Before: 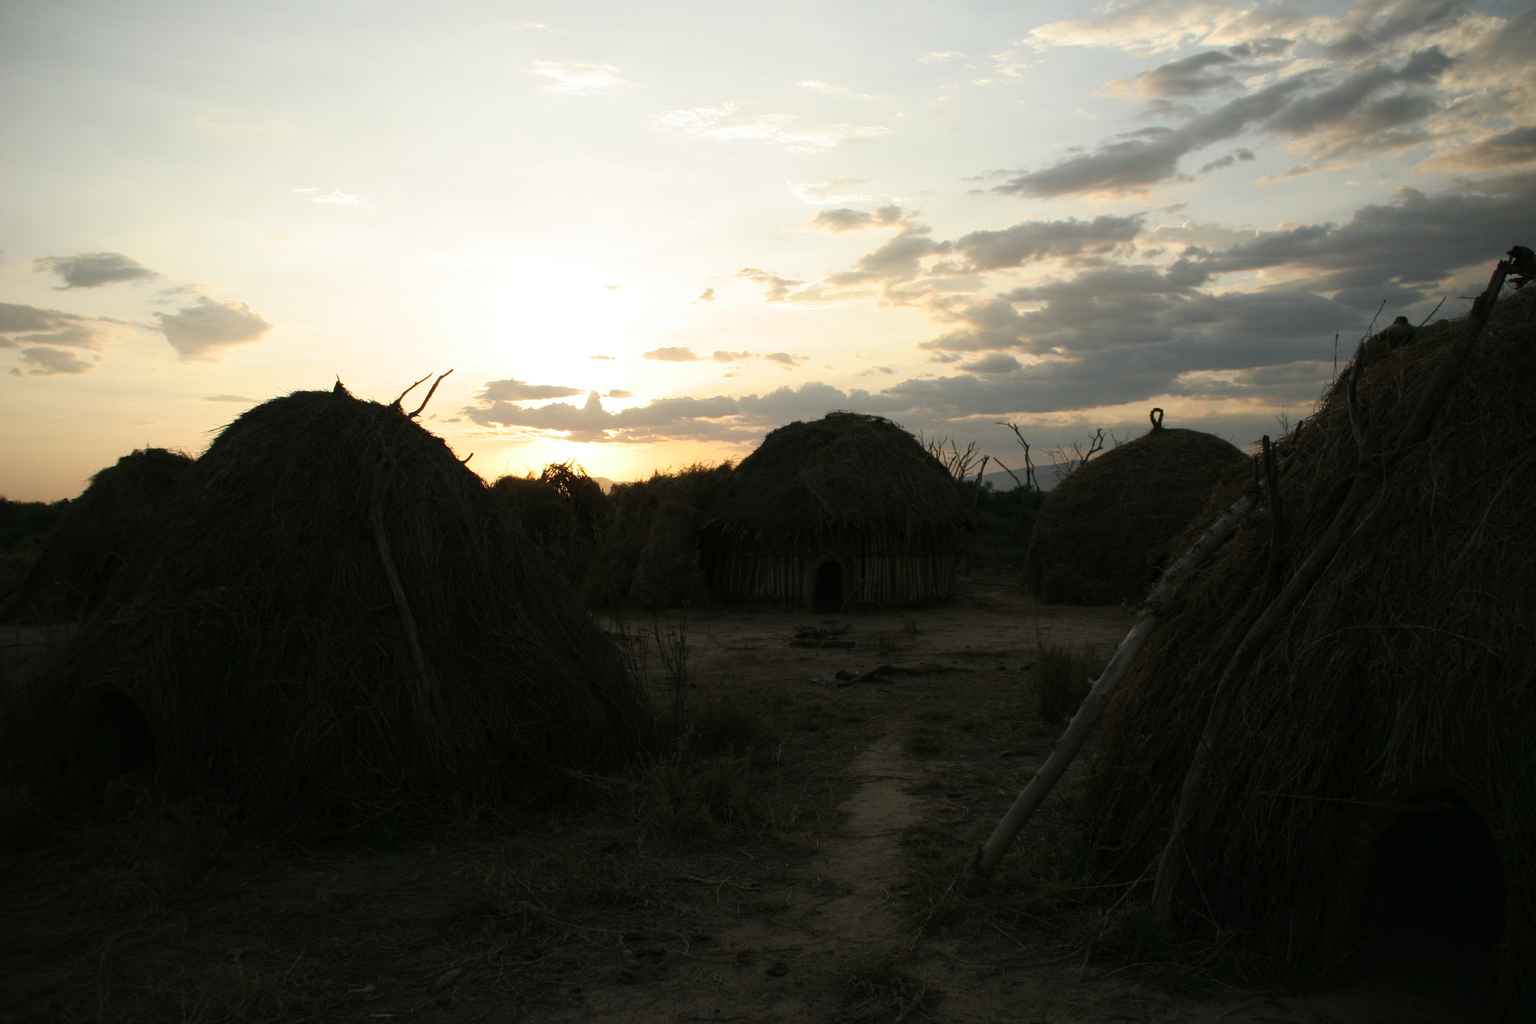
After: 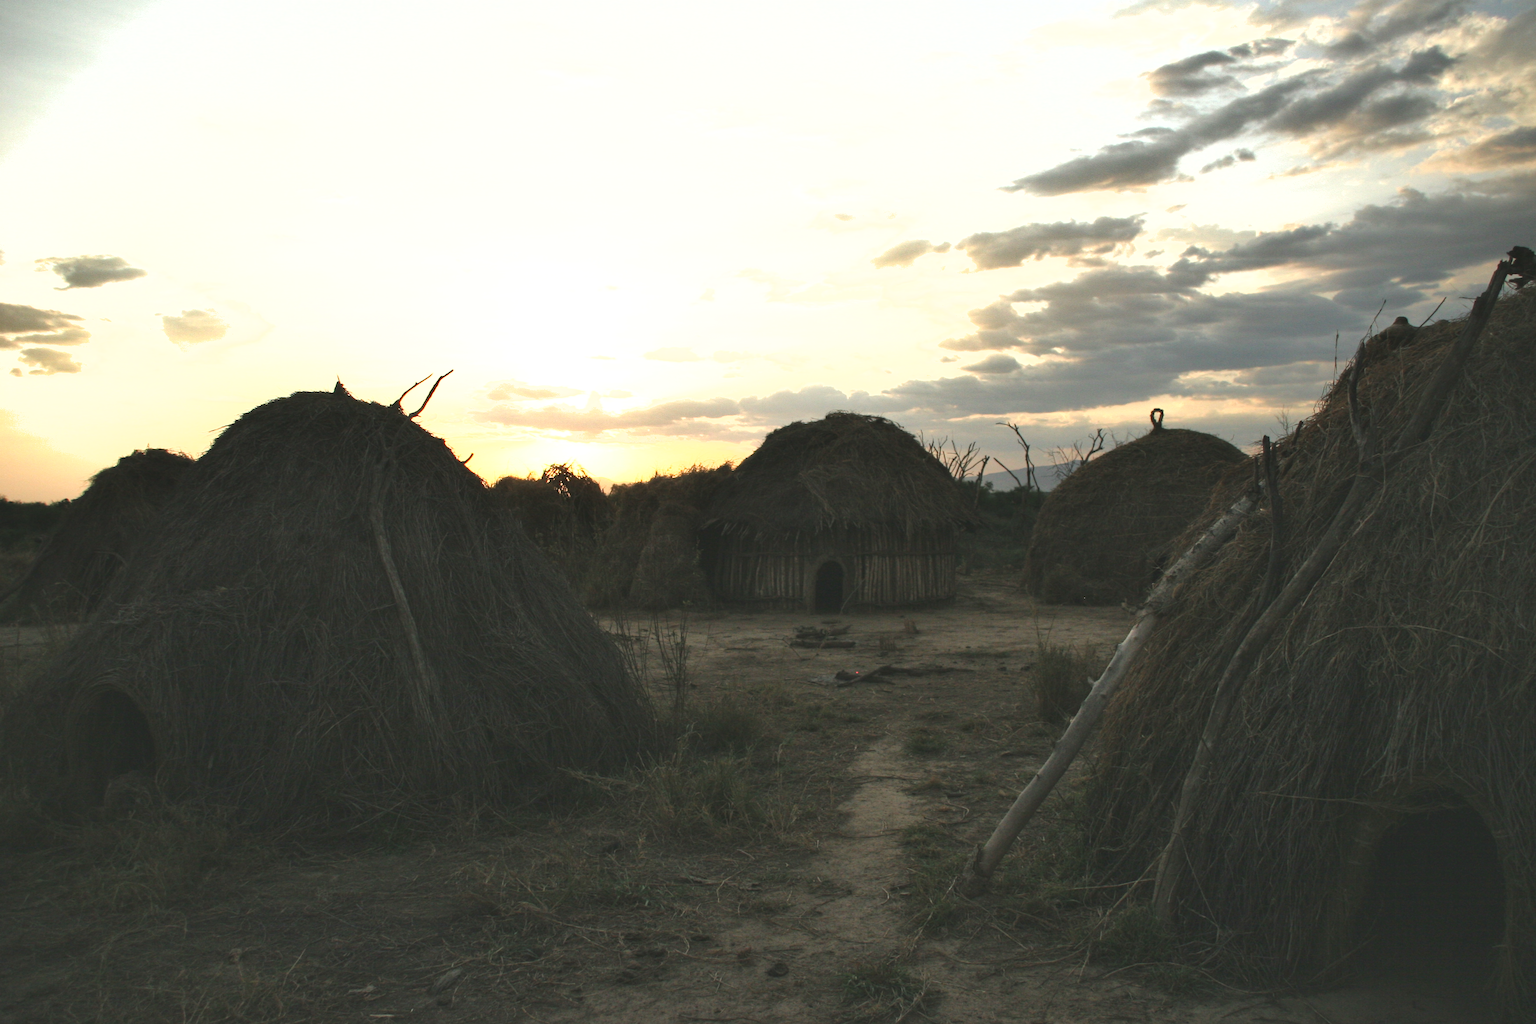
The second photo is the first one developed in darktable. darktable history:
exposure: black level correction -0.005, exposure 1.002 EV, compensate highlight preservation false
shadows and highlights: low approximation 0.01, soften with gaussian
